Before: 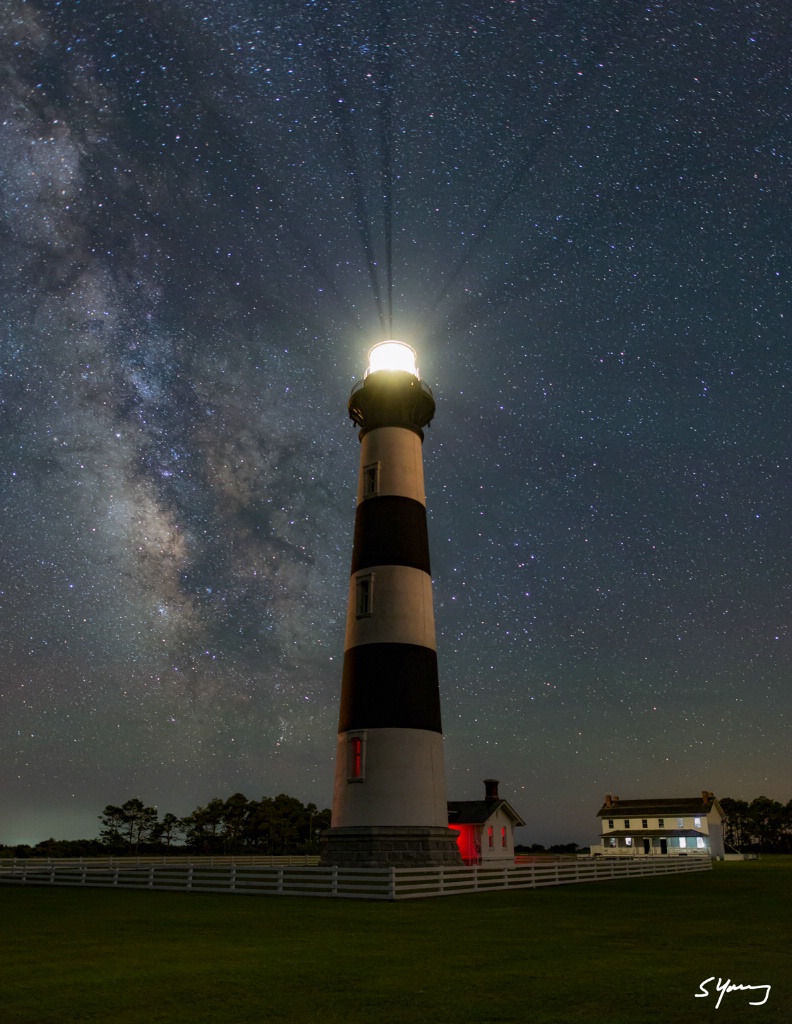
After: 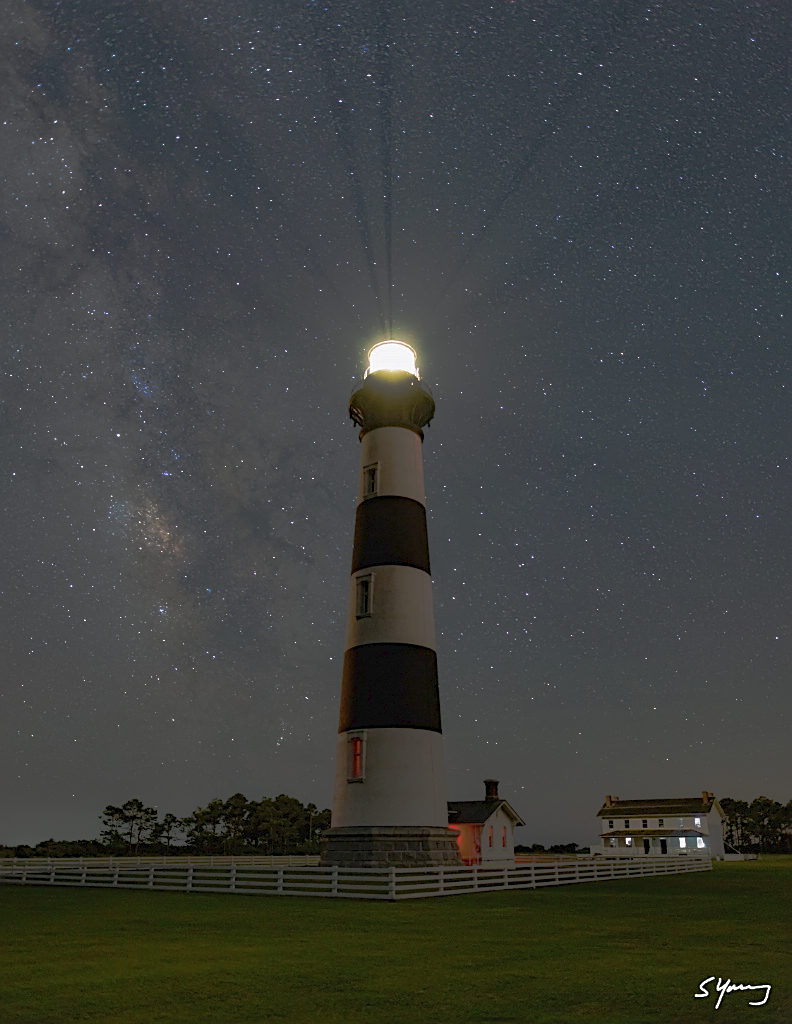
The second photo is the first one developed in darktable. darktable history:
sharpen: on, module defaults
tone curve: curves: ch0 [(0, 0) (0.003, 0.032) (0.53, 0.368) (0.901, 0.866) (1, 1)], preserve colors none
